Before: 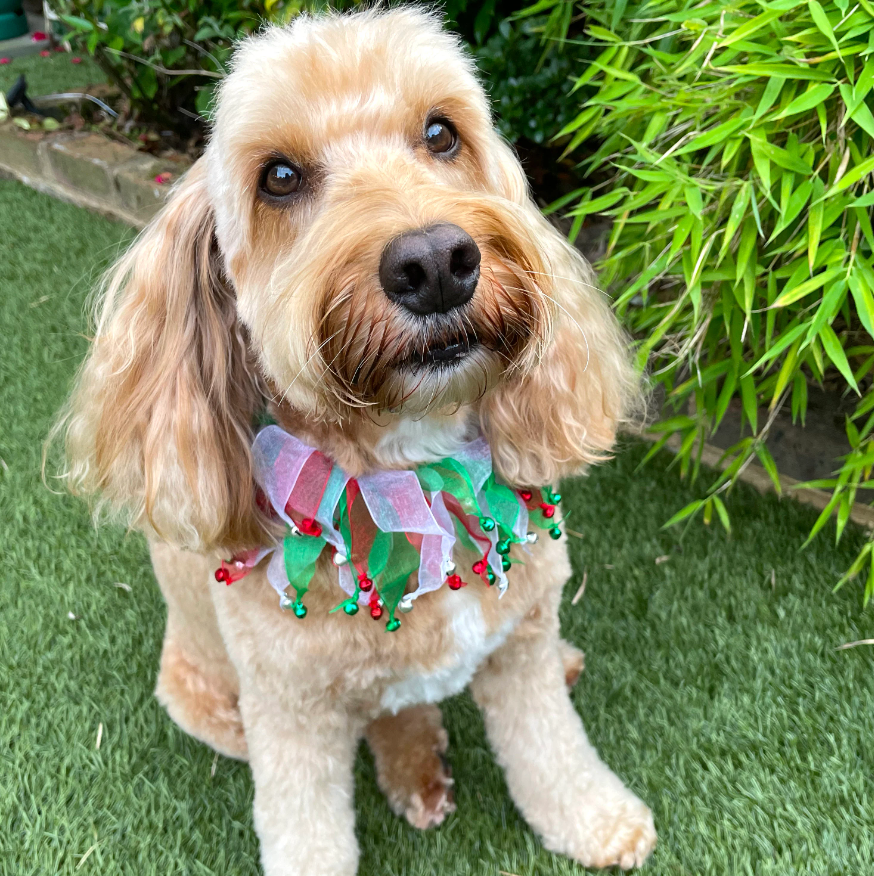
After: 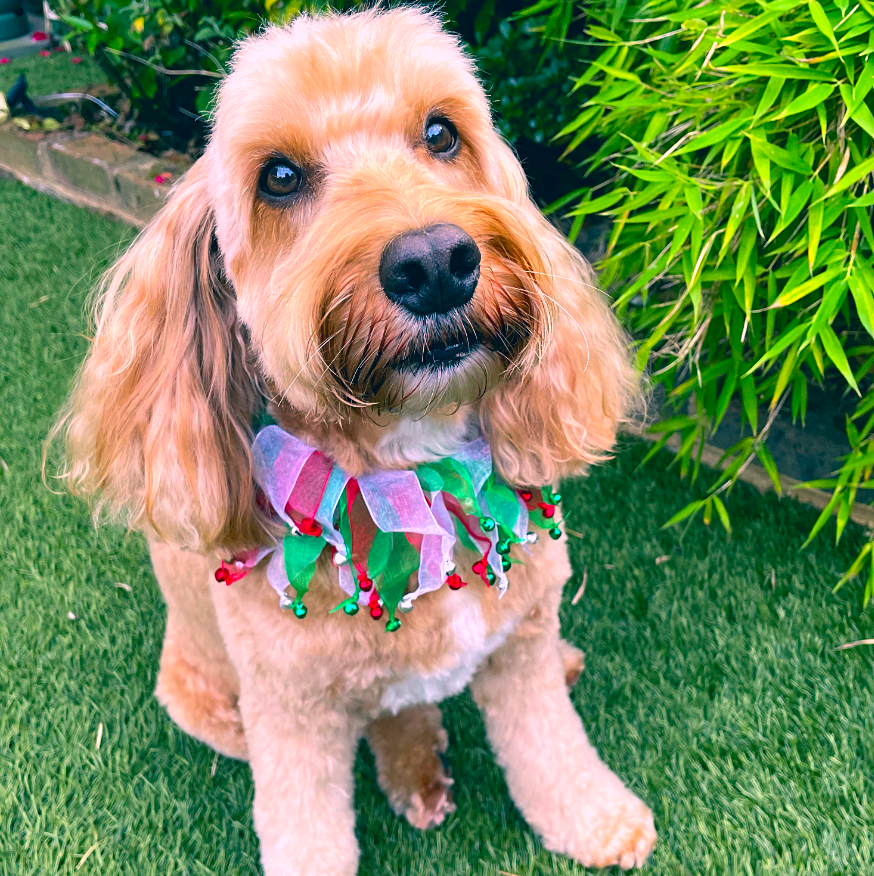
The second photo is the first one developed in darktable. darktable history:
color correction: highlights a* 16.4, highlights b* 0.297, shadows a* -15.48, shadows b* -14.16, saturation 1.49
sharpen: amount 0.2
